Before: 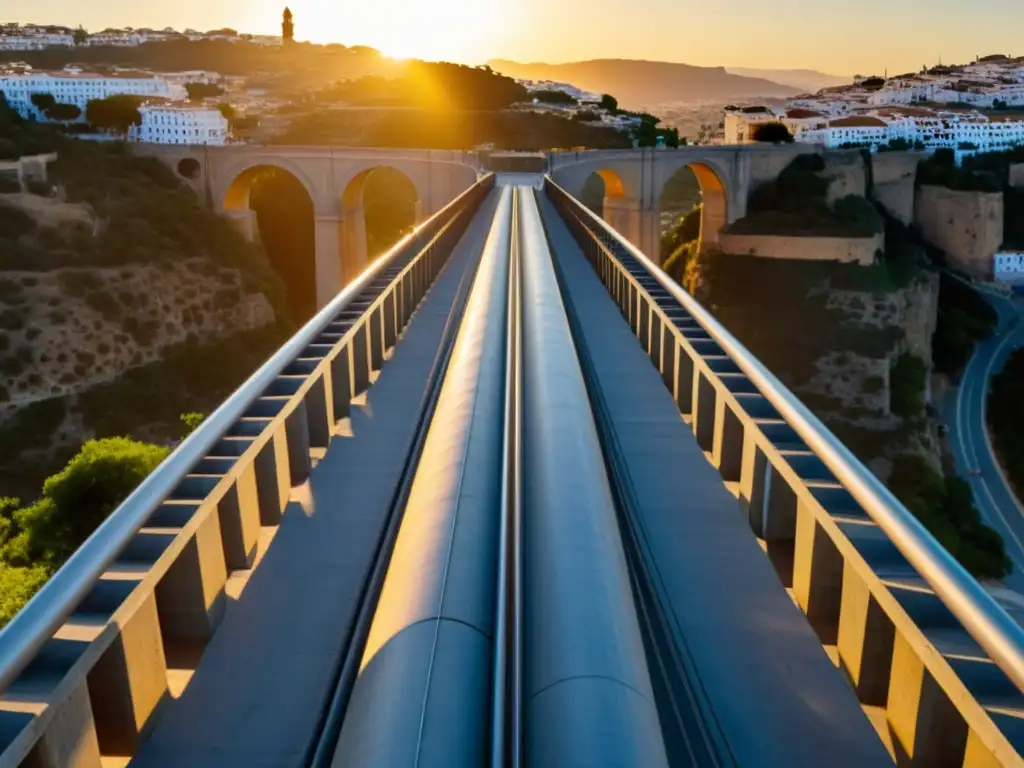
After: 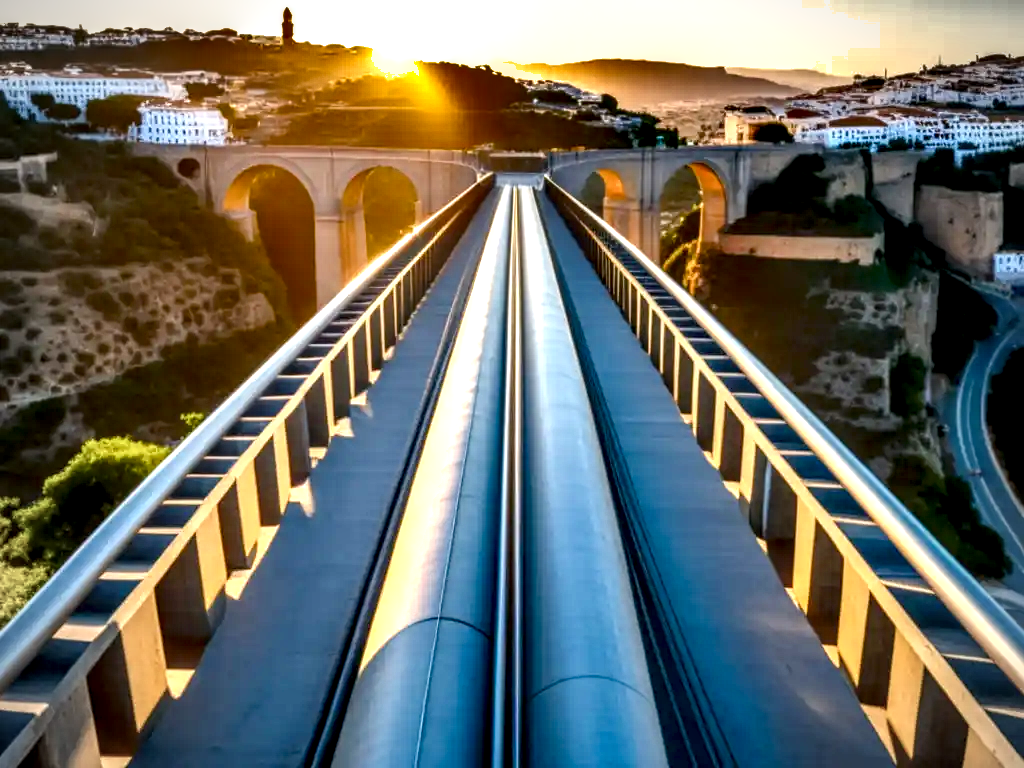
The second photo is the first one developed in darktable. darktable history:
exposure: exposure 0.668 EV, compensate highlight preservation false
local contrast: highlights 17%, detail 186%
shadows and highlights: shadows 20.81, highlights -82.69, soften with gaussian
color balance rgb: perceptual saturation grading › global saturation 20%, perceptual saturation grading › highlights -25.267%, perceptual saturation grading › shadows 24.529%
vignetting: on, module defaults
tone equalizer: edges refinement/feathering 500, mask exposure compensation -1.57 EV, preserve details no
